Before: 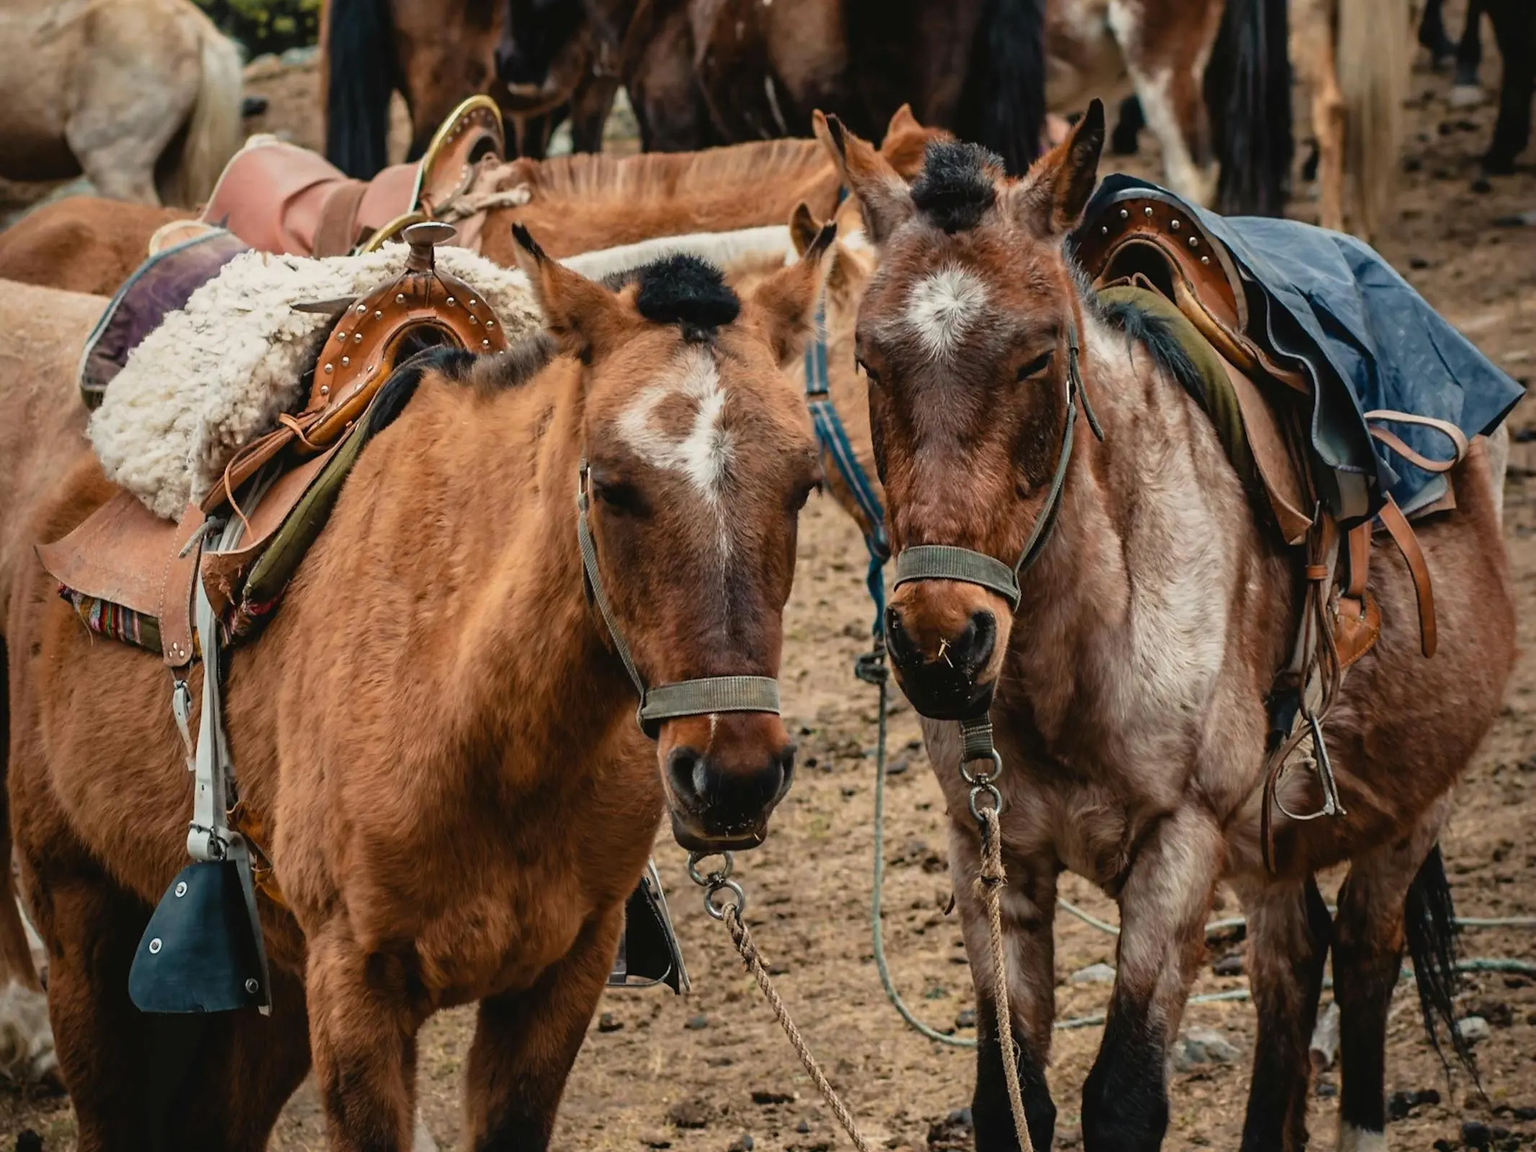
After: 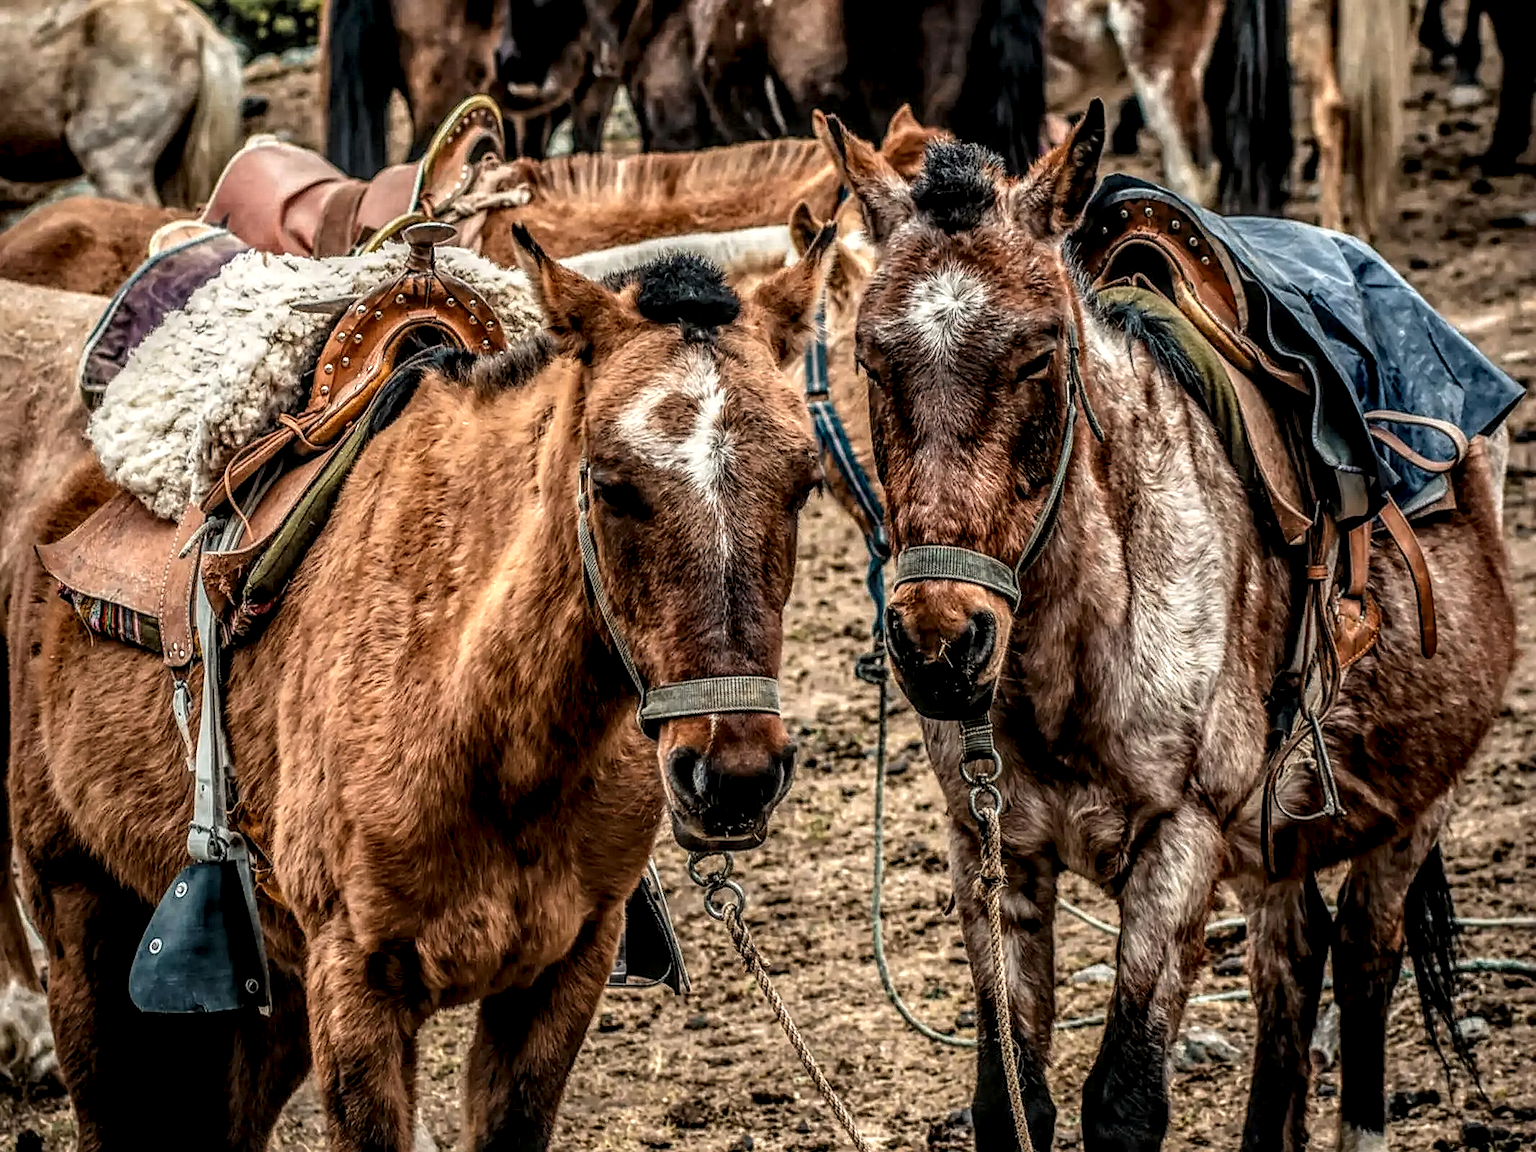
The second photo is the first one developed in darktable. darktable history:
local contrast: highlights 3%, shadows 4%, detail 298%, midtone range 0.298
sharpen: on, module defaults
